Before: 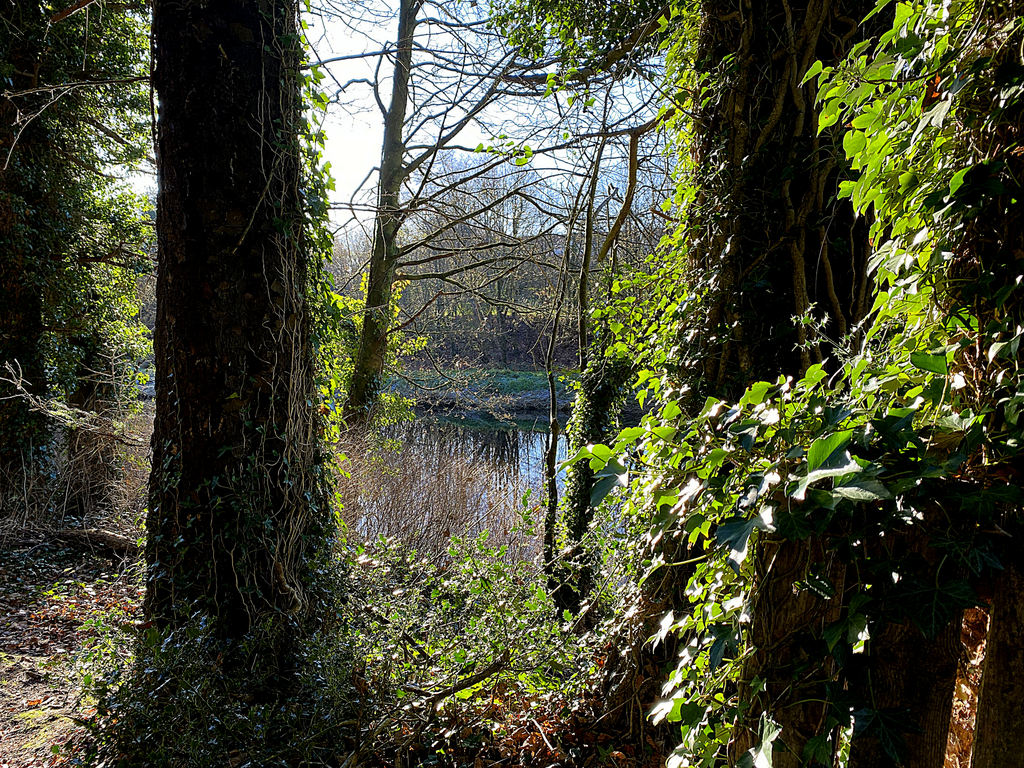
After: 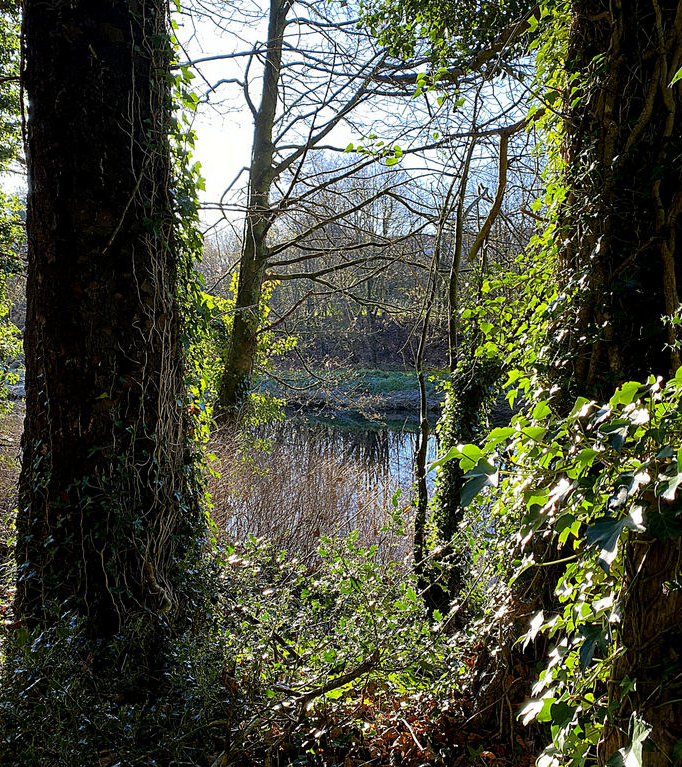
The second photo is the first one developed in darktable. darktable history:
crop and rotate: left 12.745%, right 20.616%
